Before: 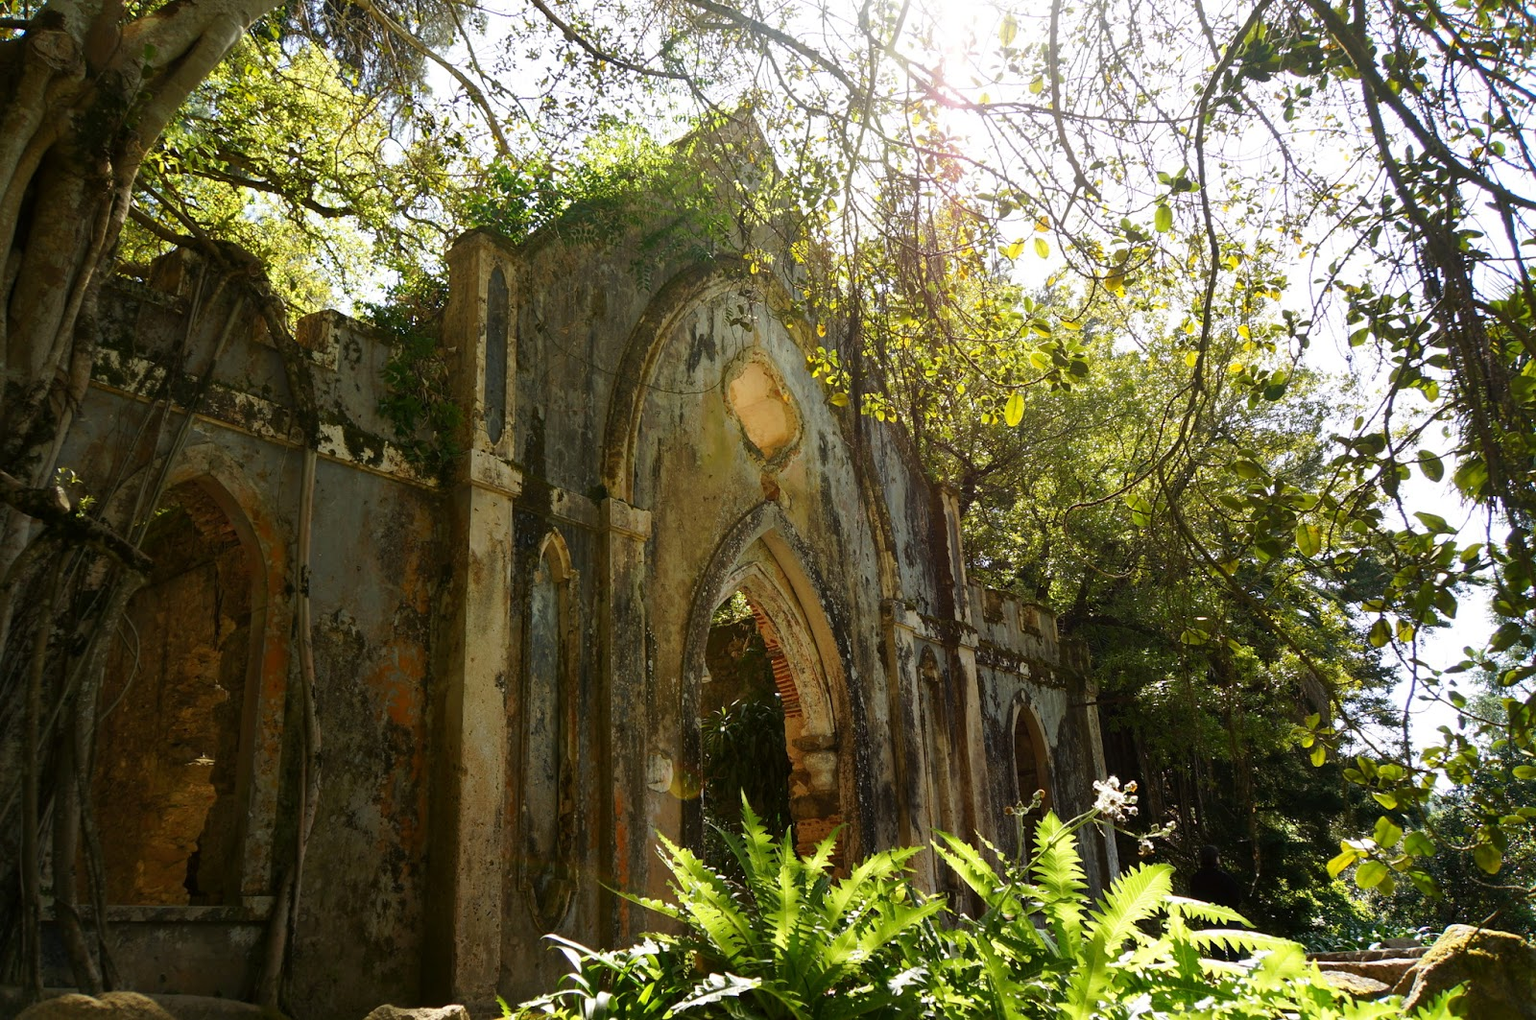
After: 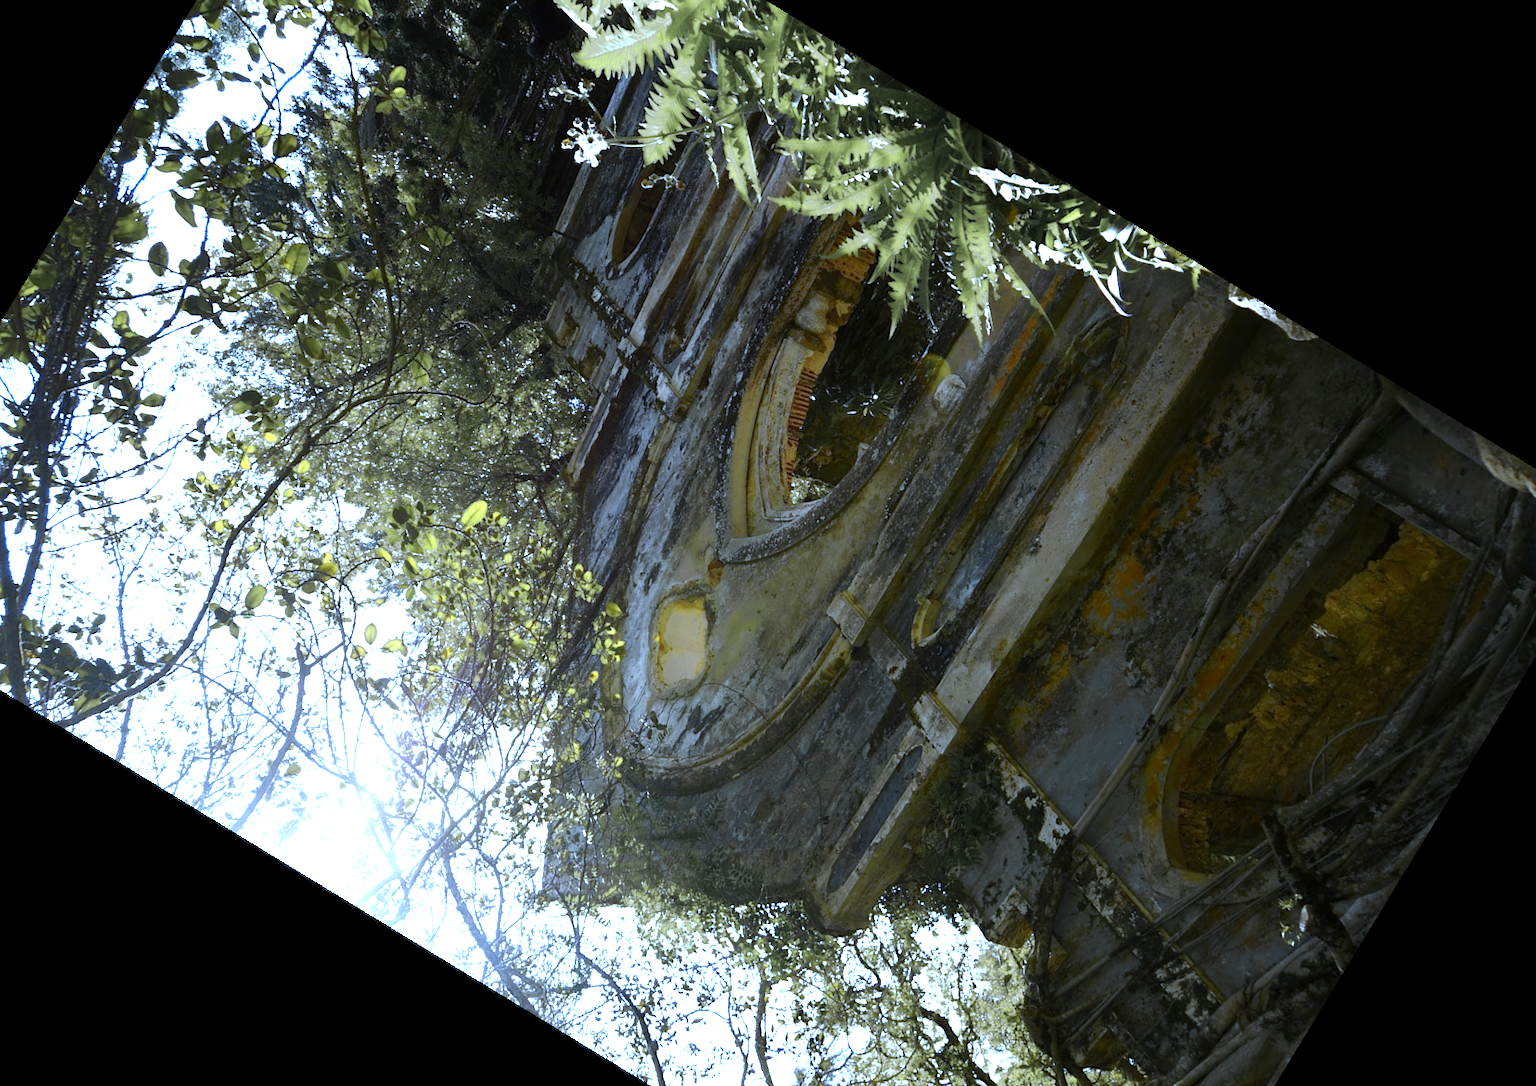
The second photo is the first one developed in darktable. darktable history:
color zones: curves: ch0 [(0.004, 0.306) (0.107, 0.448) (0.252, 0.656) (0.41, 0.398) (0.595, 0.515) (0.768, 0.628)]; ch1 [(0.07, 0.323) (0.151, 0.452) (0.252, 0.608) (0.346, 0.221) (0.463, 0.189) (0.61, 0.368) (0.735, 0.395) (0.921, 0.412)]; ch2 [(0, 0.476) (0.132, 0.512) (0.243, 0.512) (0.397, 0.48) (0.522, 0.376) (0.634, 0.536) (0.761, 0.46)]
crop and rotate: angle 148.68°, left 9.111%, top 15.603%, right 4.588%, bottom 17.041%
white balance: red 0.766, blue 1.537
